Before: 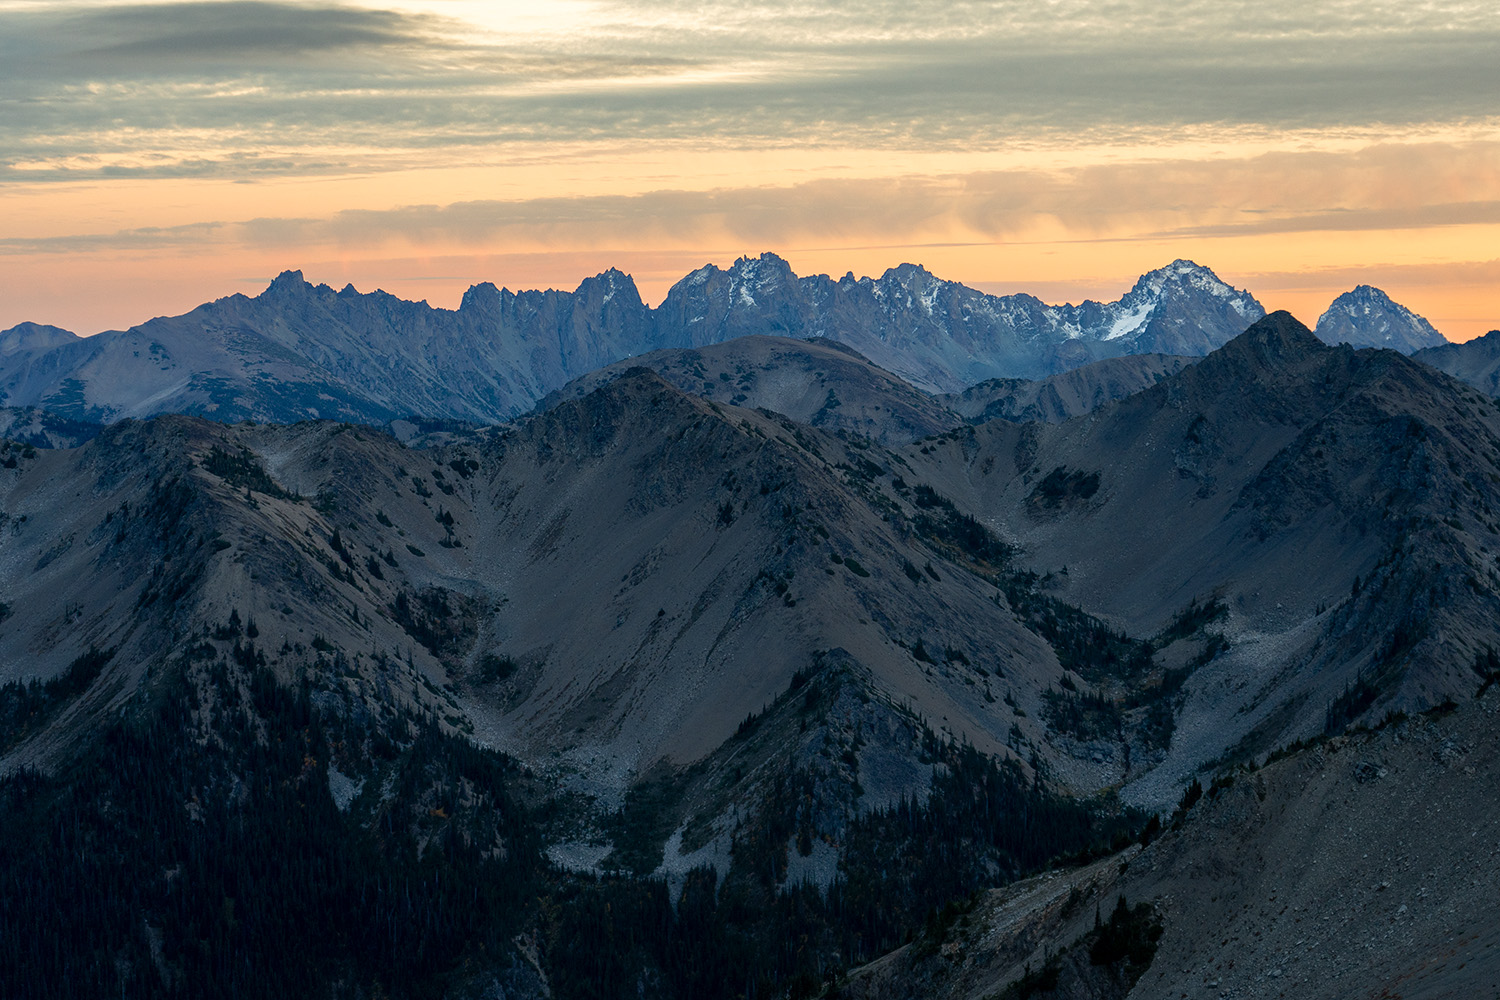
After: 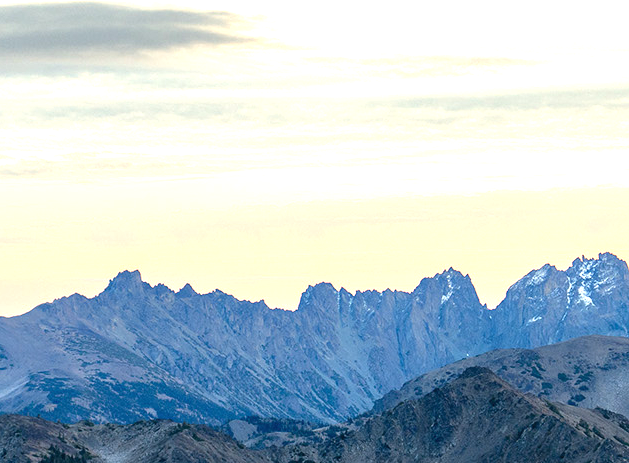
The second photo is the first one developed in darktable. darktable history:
white balance: red 1.009, blue 1.027
exposure: black level correction 0, exposure 1.3 EV, compensate highlight preservation false
crop and rotate: left 10.817%, top 0.062%, right 47.194%, bottom 53.626%
